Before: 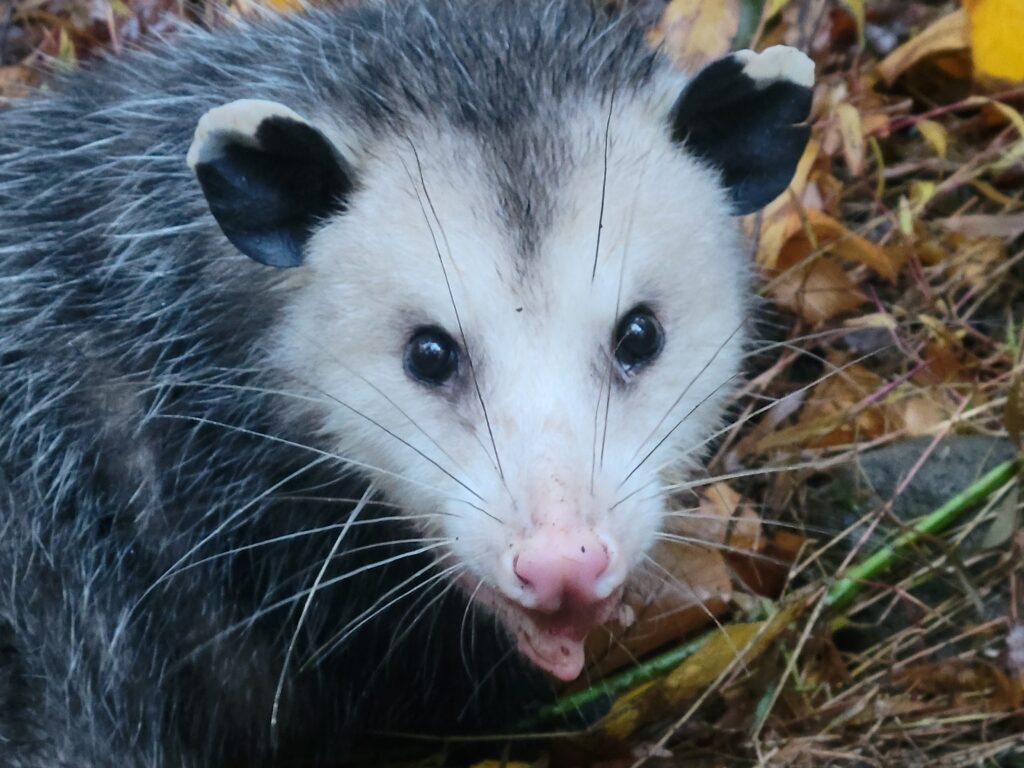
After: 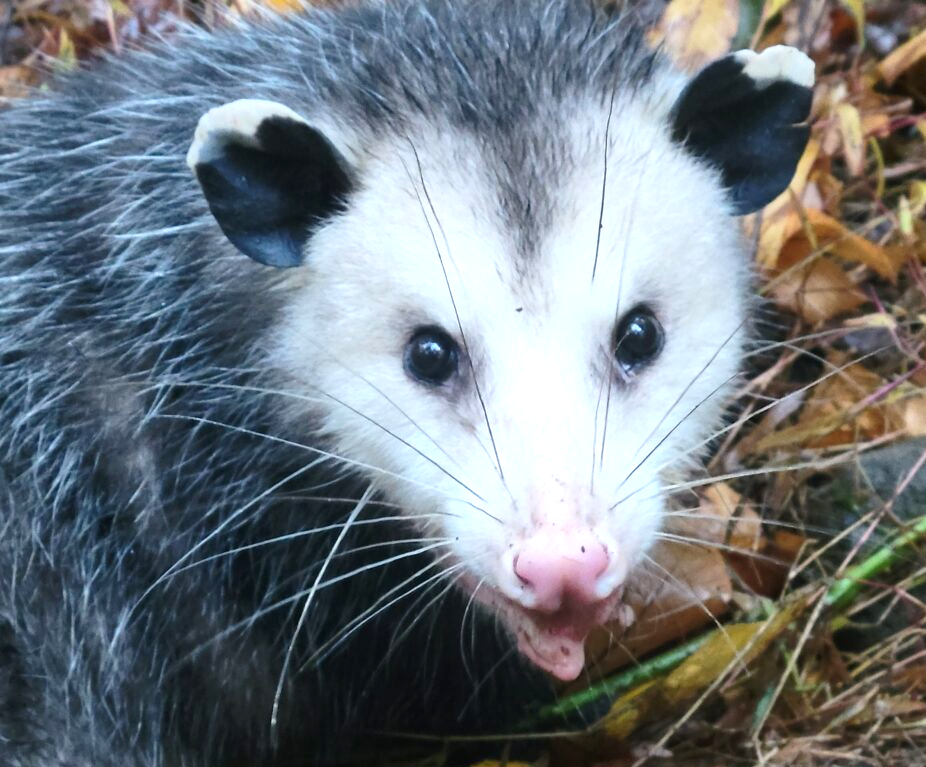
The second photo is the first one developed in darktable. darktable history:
exposure: black level correction 0, exposure 0.7 EV, compensate exposure bias true, compensate highlight preservation false
crop: right 9.509%, bottom 0.031%
